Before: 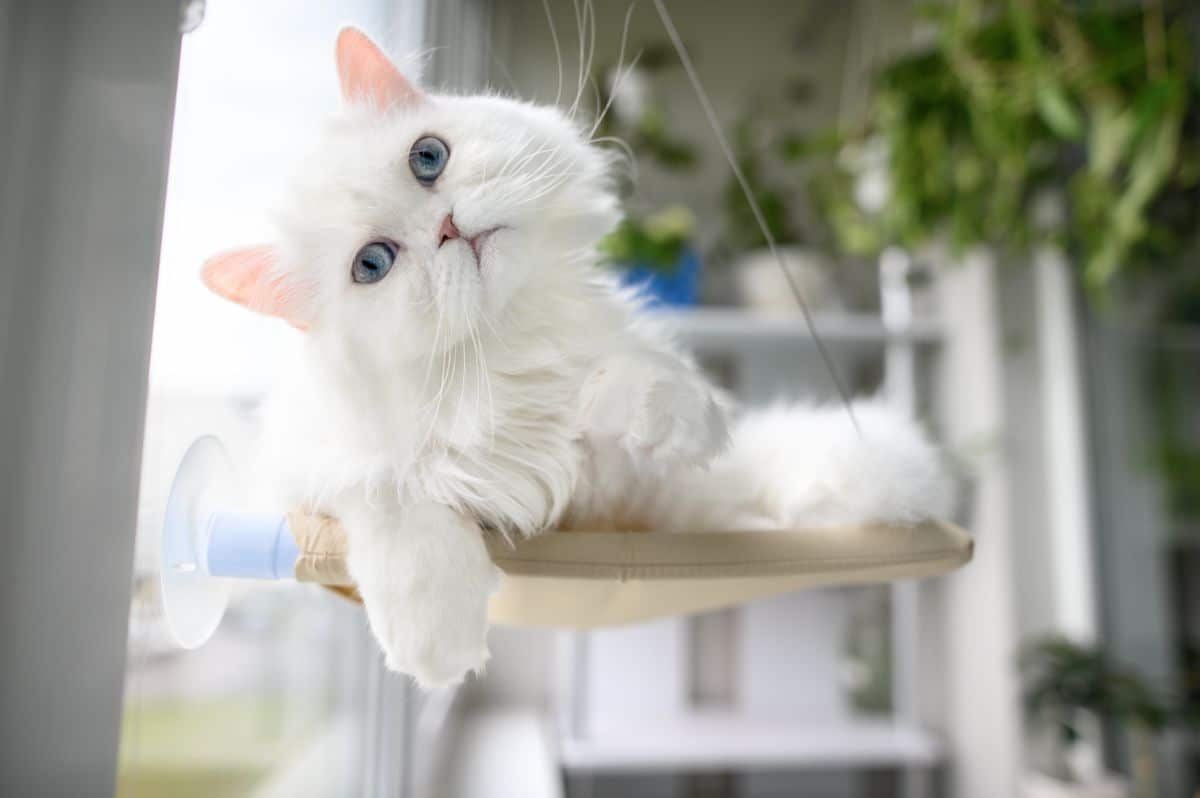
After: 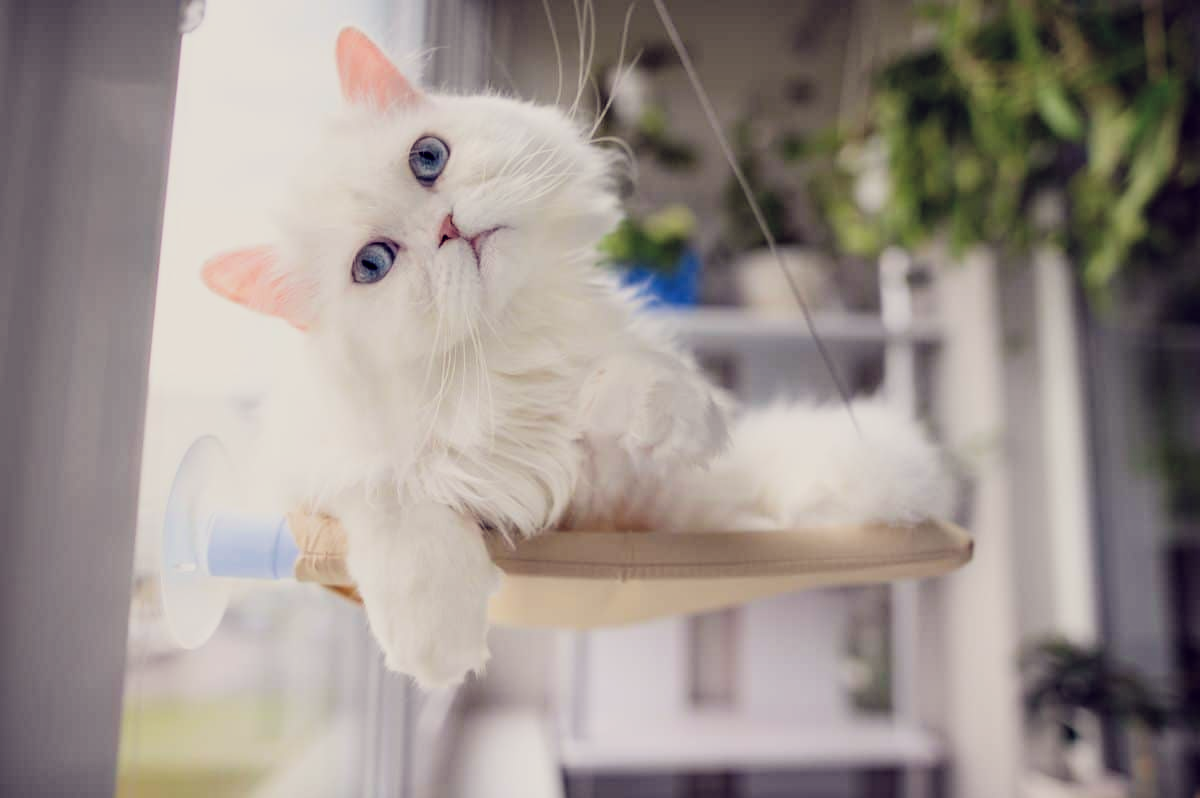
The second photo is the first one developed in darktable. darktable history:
filmic rgb: black relative exposure -7.65 EV, white relative exposure 4.56 EV, hardness 3.61
color balance: lift [1.001, 0.997, 0.99, 1.01], gamma [1.007, 1, 0.975, 1.025], gain [1, 1.065, 1.052, 0.935], contrast 13.25%
haze removal: compatibility mode true, adaptive false
